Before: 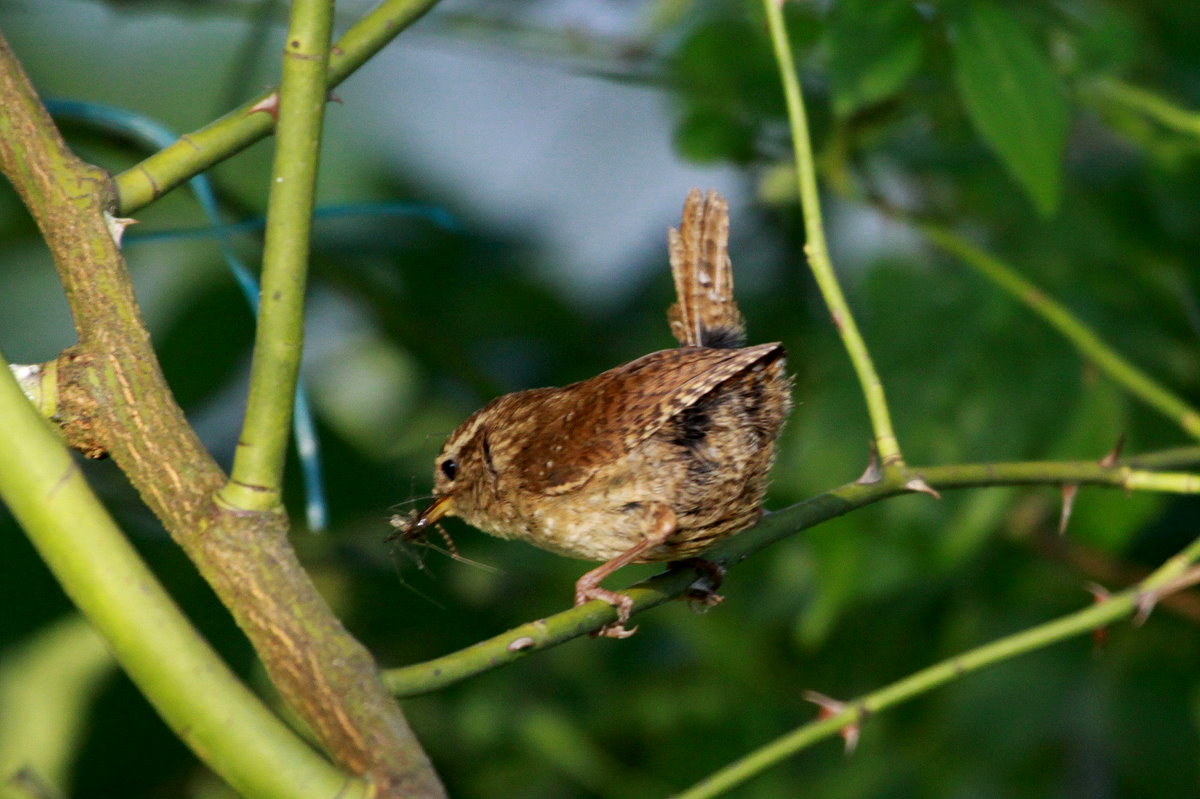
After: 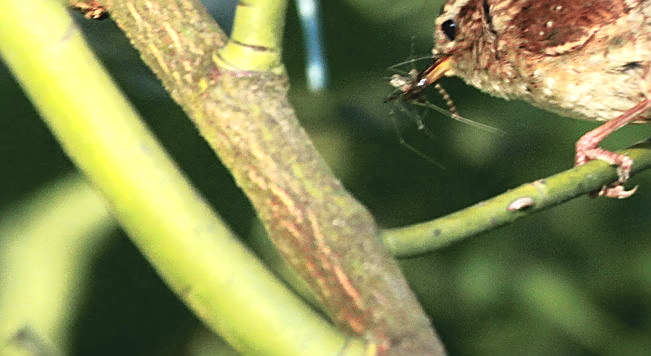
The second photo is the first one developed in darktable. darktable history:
crop and rotate: top 55.183%, right 45.708%, bottom 0.185%
tone curve: curves: ch0 [(0, 0) (0.058, 0.037) (0.214, 0.183) (0.304, 0.288) (0.561, 0.554) (0.687, 0.677) (0.768, 0.768) (0.858, 0.861) (0.987, 0.945)]; ch1 [(0, 0) (0.172, 0.123) (0.312, 0.296) (0.432, 0.448) (0.471, 0.469) (0.502, 0.5) (0.521, 0.505) (0.565, 0.569) (0.663, 0.663) (0.703, 0.721) (0.857, 0.917) (1, 1)]; ch2 [(0, 0) (0.411, 0.424) (0.485, 0.497) (0.502, 0.5) (0.517, 0.511) (0.556, 0.551) (0.626, 0.594) (0.709, 0.661) (1, 1)], color space Lab, independent channels, preserve colors none
exposure: black level correction -0.006, exposure 1 EV, compensate highlight preservation false
sharpen: on, module defaults
